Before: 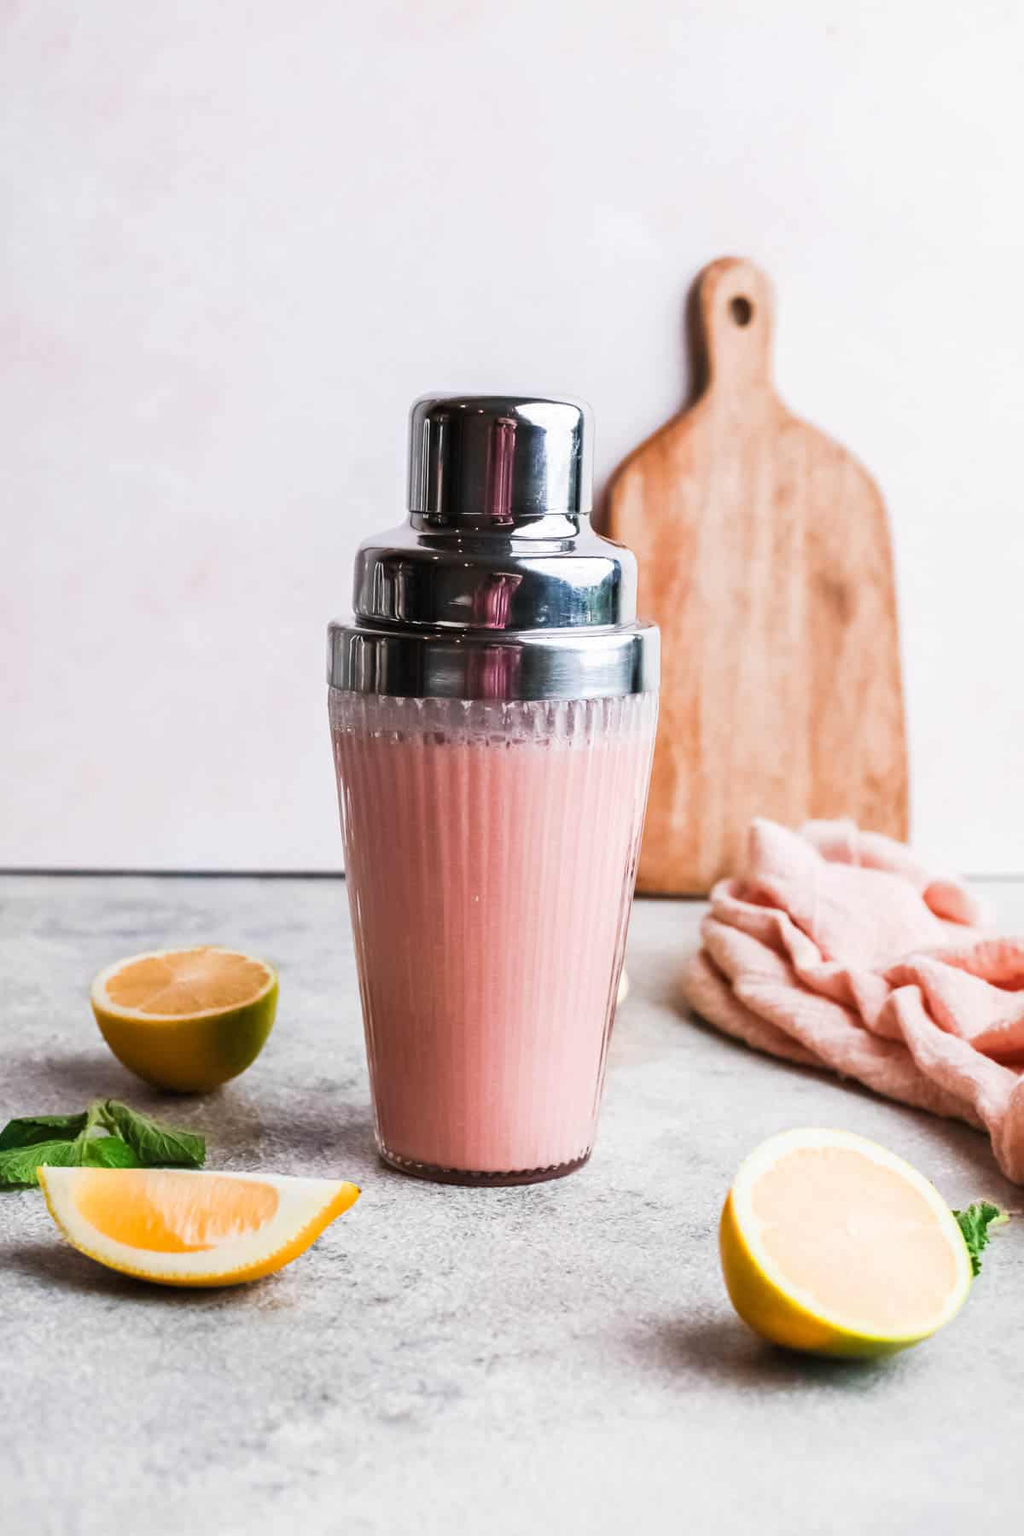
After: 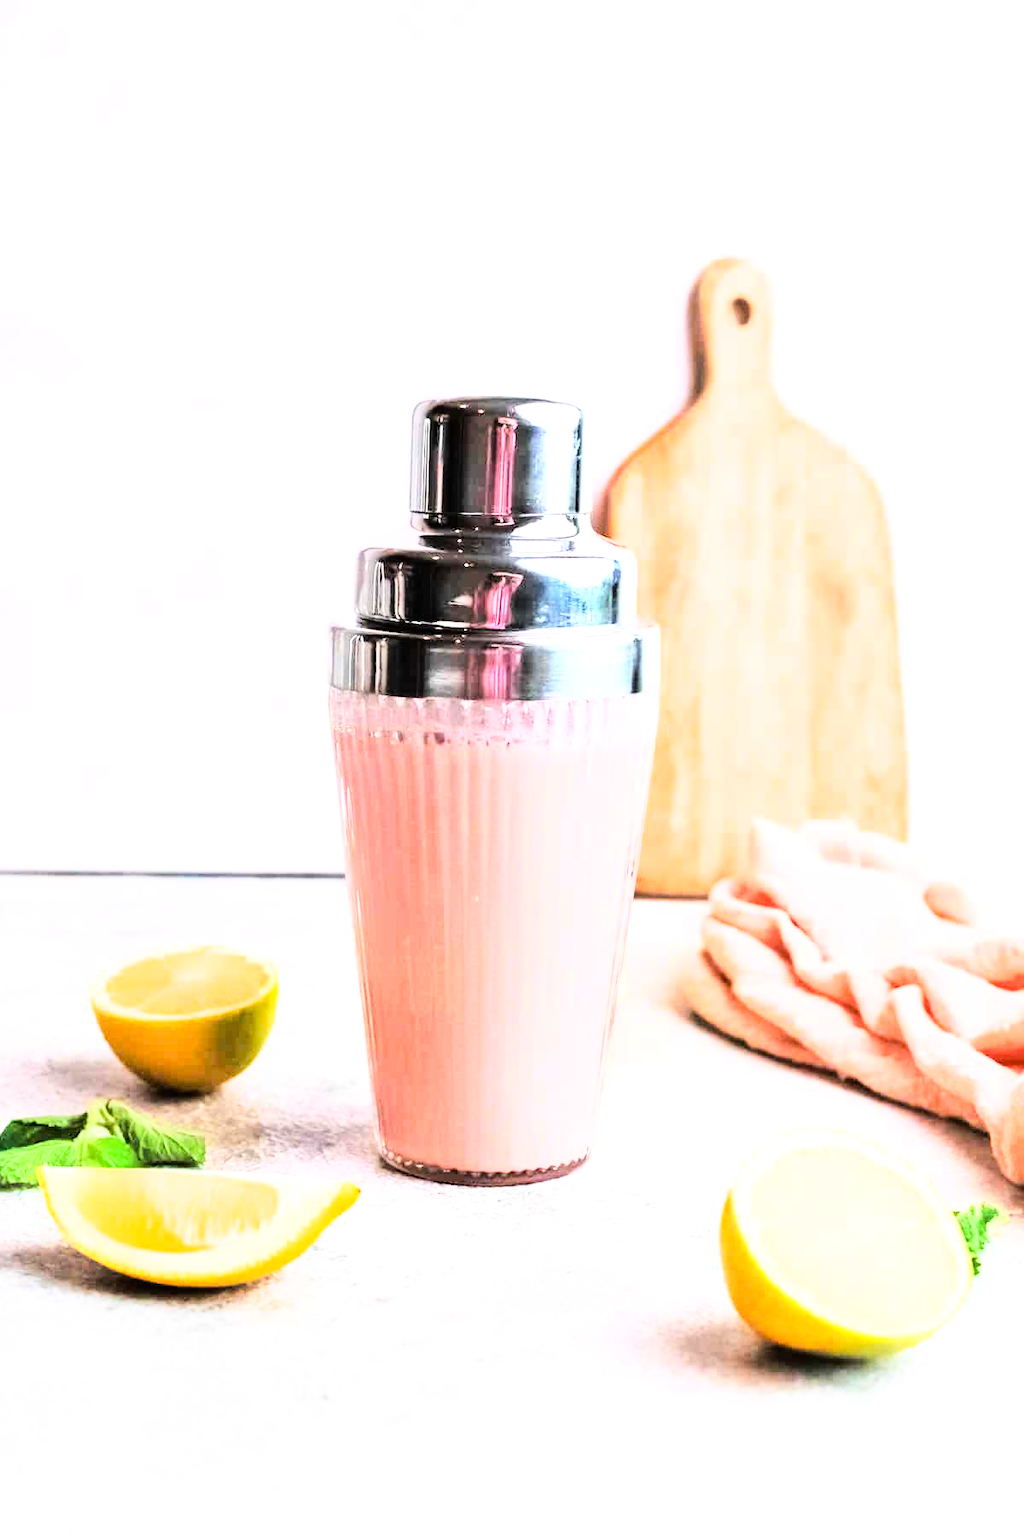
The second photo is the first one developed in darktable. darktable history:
tone equalizer: -8 EV -0.002 EV, -7 EV 0.005 EV, -6 EV -0.008 EV, -5 EV 0.007 EV, -4 EV -0.042 EV, -3 EV -0.233 EV, -2 EV -0.662 EV, -1 EV -0.983 EV, +0 EV -0.969 EV, smoothing diameter 2%, edges refinement/feathering 20, mask exposure compensation -1.57 EV, filter diffusion 5
exposure: black level correction 0.001, exposure 1.646 EV, compensate exposure bias true, compensate highlight preservation false
rgb curve: curves: ch0 [(0, 0) (0.21, 0.15) (0.24, 0.21) (0.5, 0.75) (0.75, 0.96) (0.89, 0.99) (1, 1)]; ch1 [(0, 0.02) (0.21, 0.13) (0.25, 0.2) (0.5, 0.67) (0.75, 0.9) (0.89, 0.97) (1, 1)]; ch2 [(0, 0.02) (0.21, 0.13) (0.25, 0.2) (0.5, 0.67) (0.75, 0.9) (0.89, 0.97) (1, 1)], compensate middle gray true
